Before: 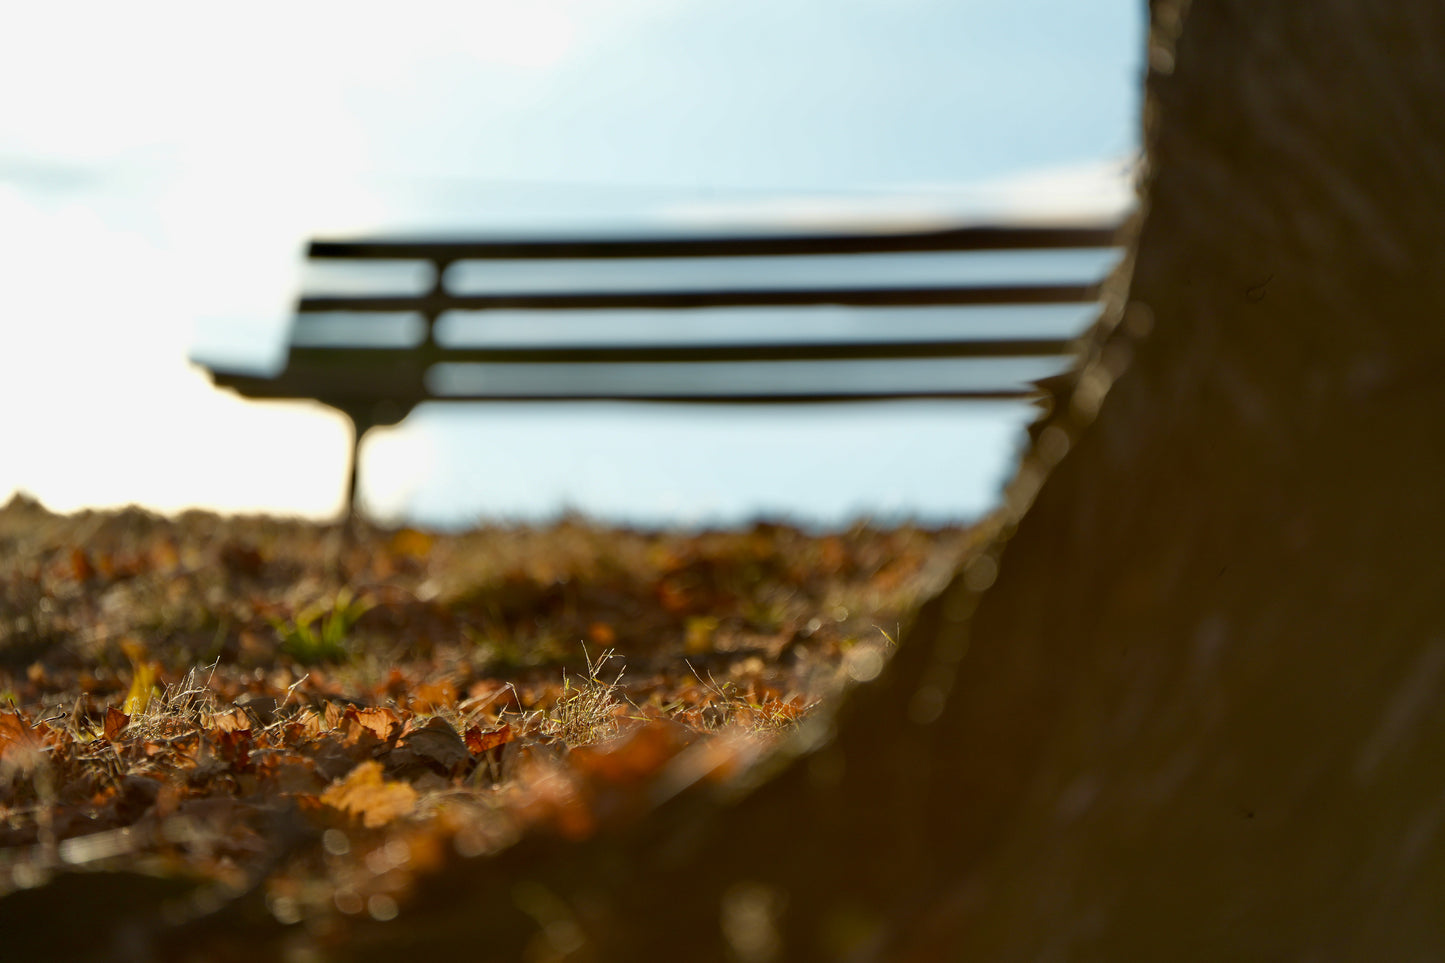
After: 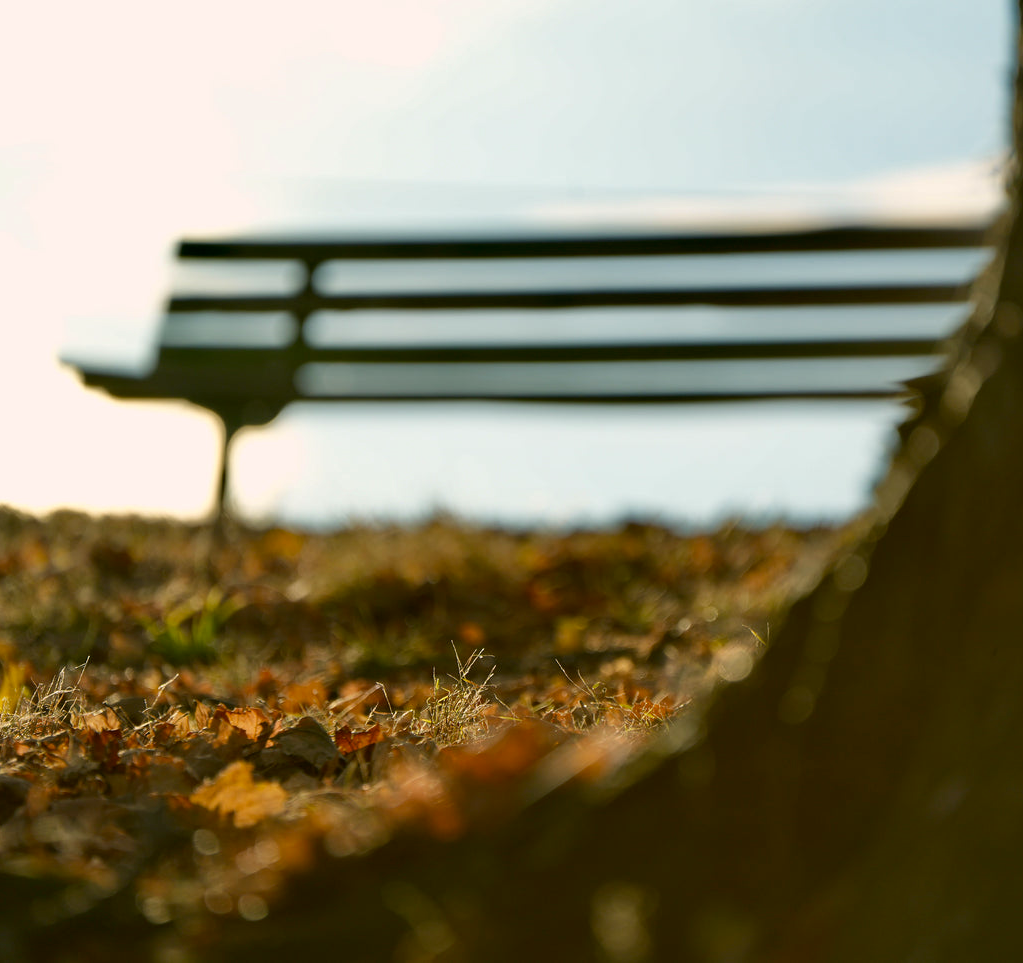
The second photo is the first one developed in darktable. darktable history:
color correction: highlights a* 4.02, highlights b* 4.98, shadows a* -7.55, shadows b* 4.98
crop and rotate: left 9.061%, right 20.142%
